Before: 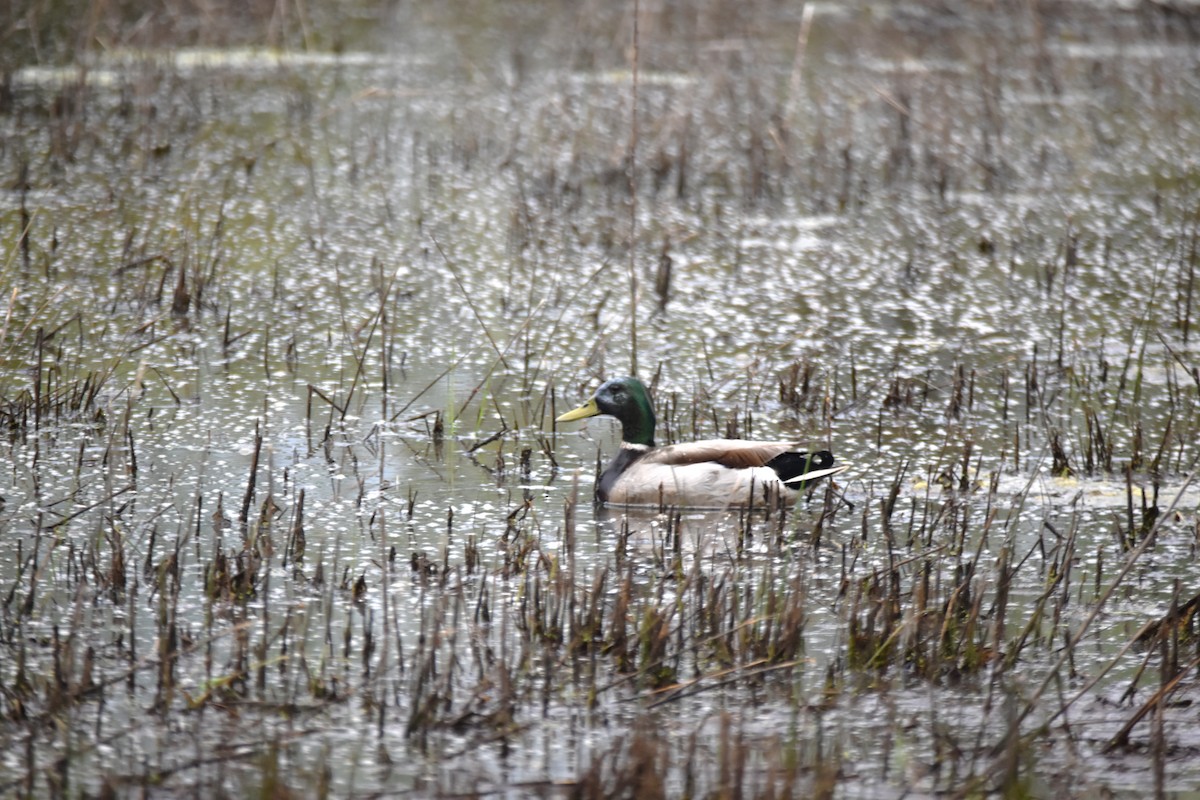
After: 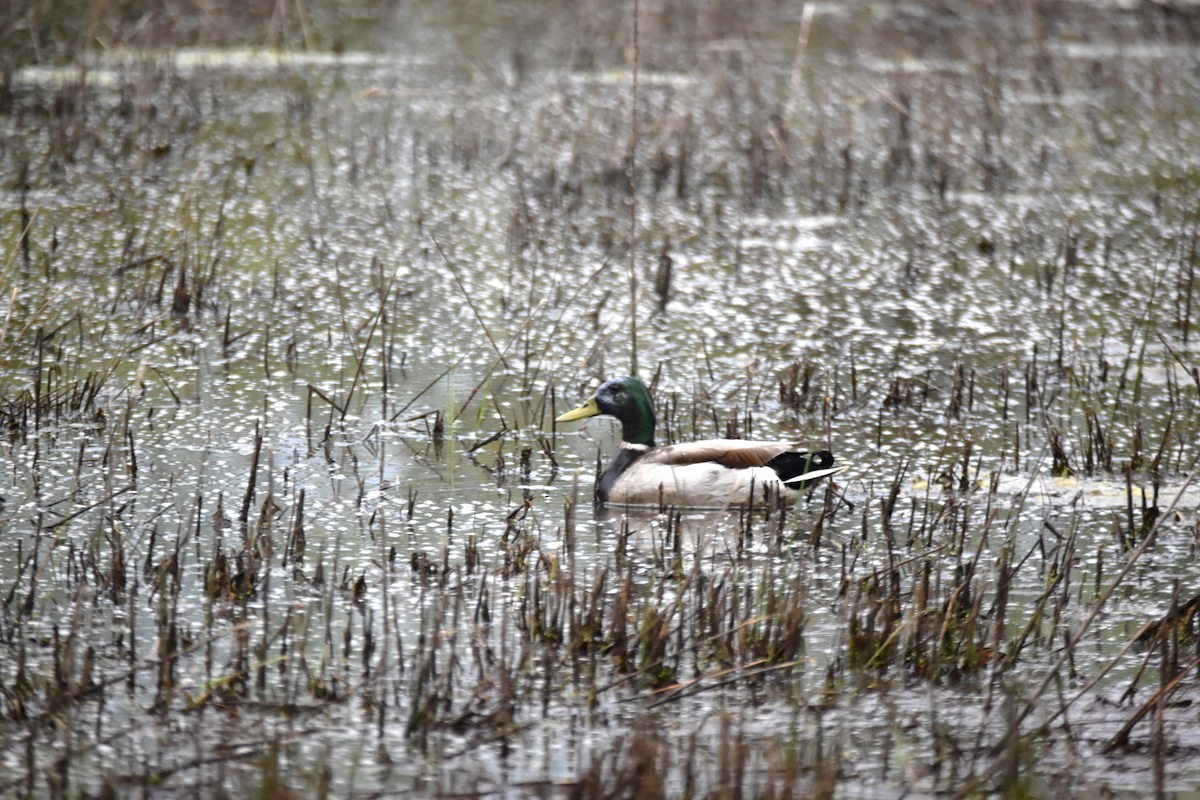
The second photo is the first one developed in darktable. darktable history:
local contrast: mode bilateral grid, contrast 20, coarseness 50, detail 132%, midtone range 0.2
